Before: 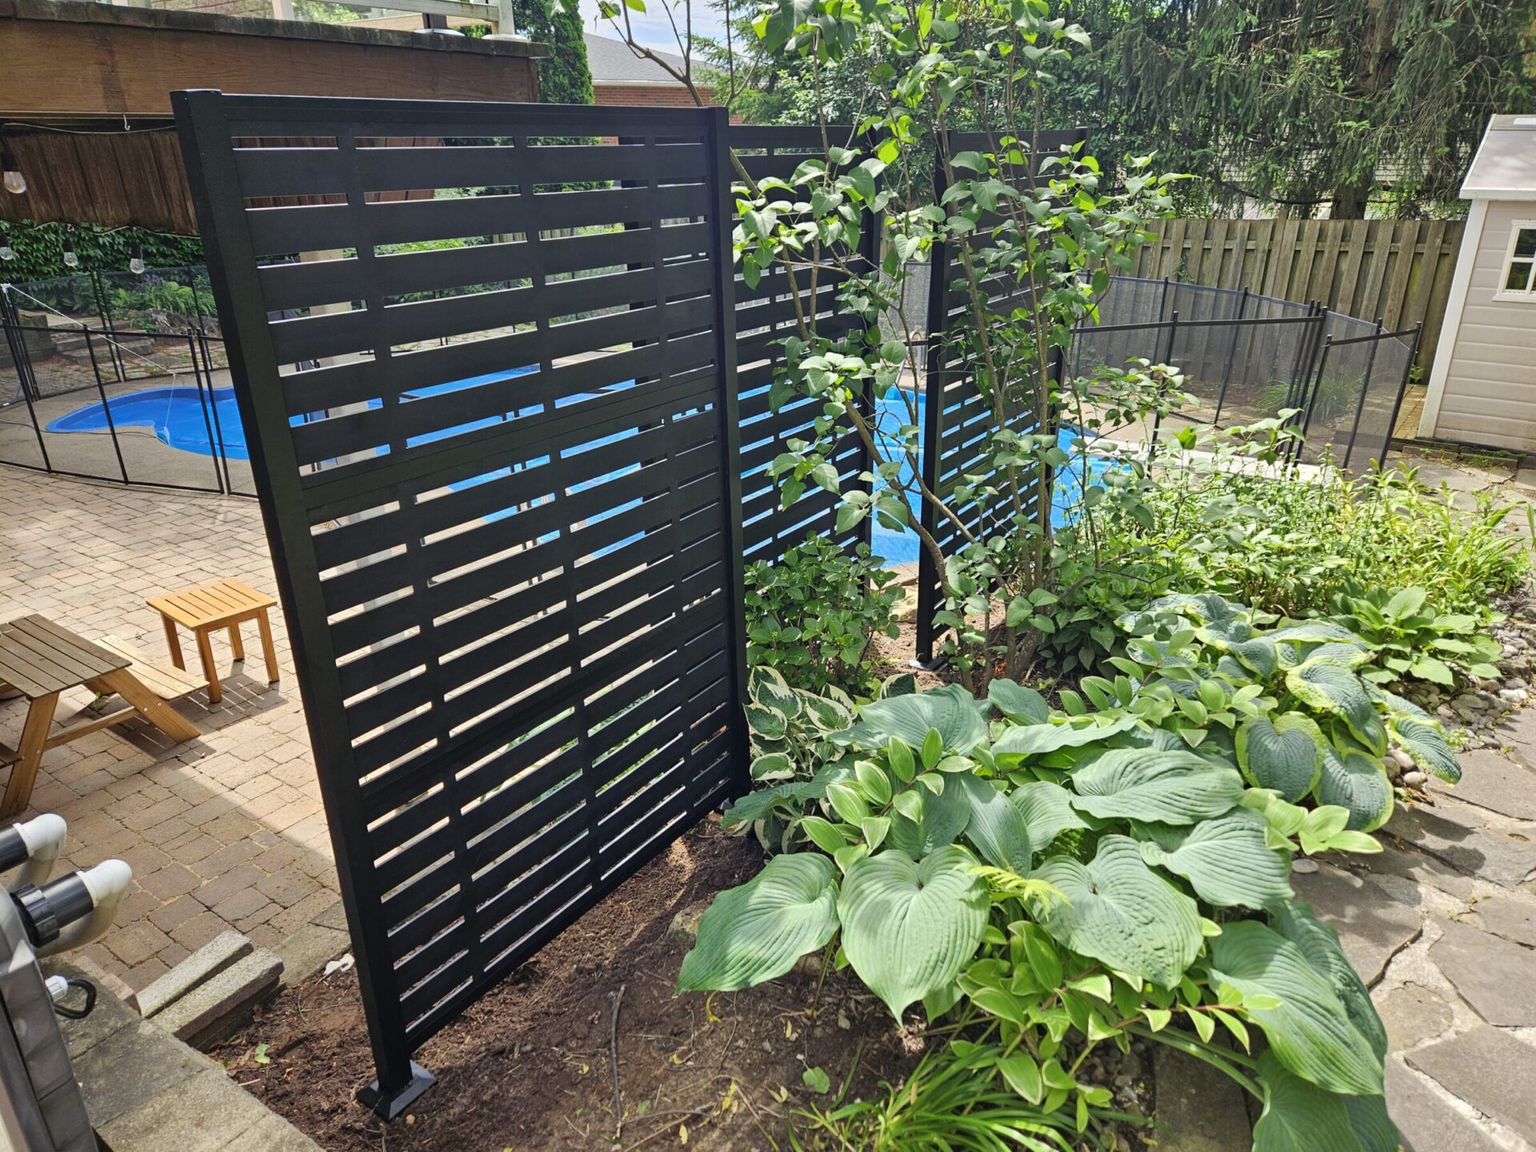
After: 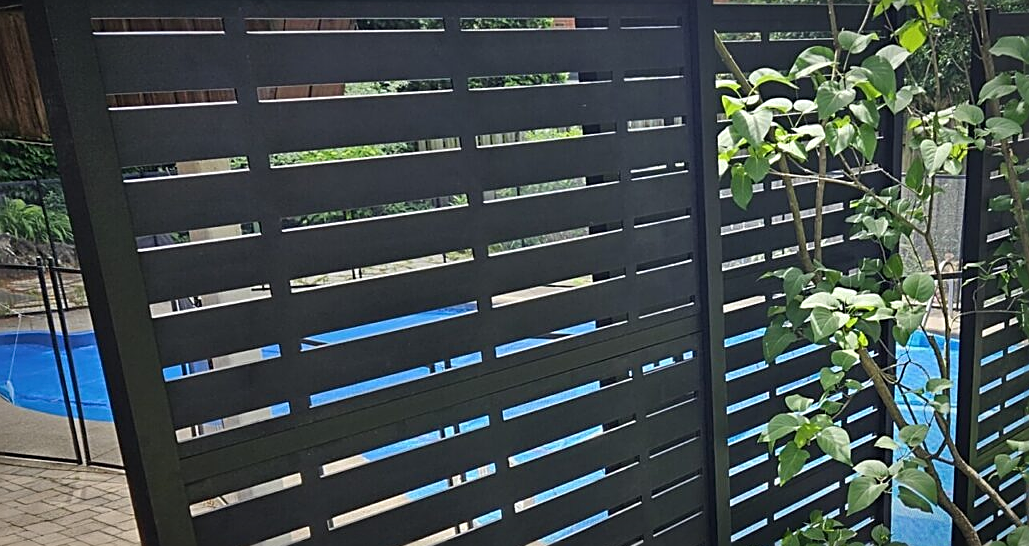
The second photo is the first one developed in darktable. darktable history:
crop: left 10.331%, top 10.666%, right 36.027%, bottom 51.38%
vignetting: fall-off start 81.64%, fall-off radius 62.12%, saturation -0.001, automatic ratio true, width/height ratio 1.416
sharpen: amount 0.734
